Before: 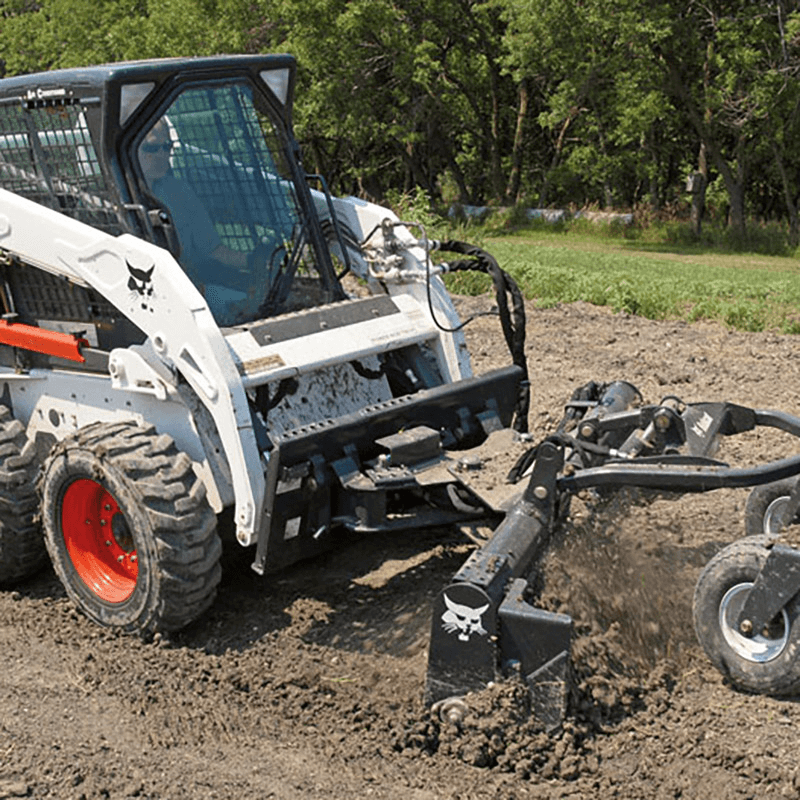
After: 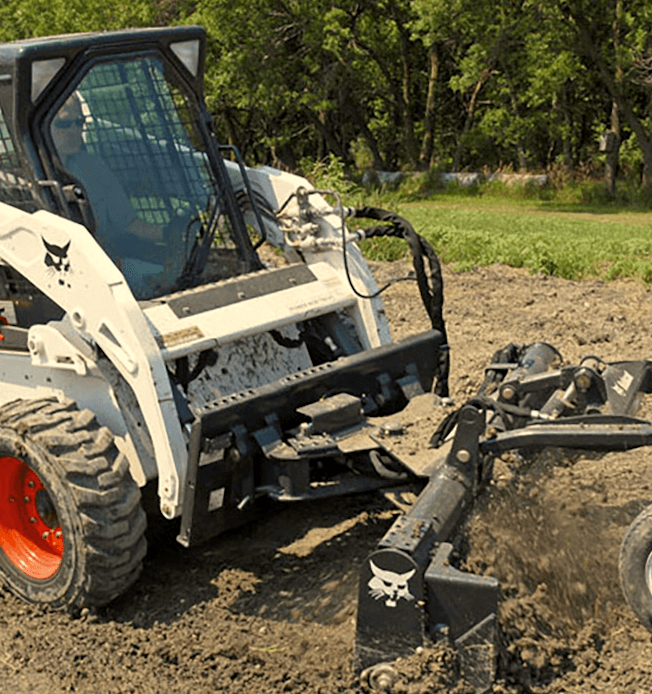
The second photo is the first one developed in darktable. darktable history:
exposure: black level correction 0.002, compensate highlight preservation false
rotate and perspective: rotation -1.75°, automatic cropping off
color correction: highlights a* 1.39, highlights b* 17.83
crop: left 11.225%, top 5.381%, right 9.565%, bottom 10.314%
